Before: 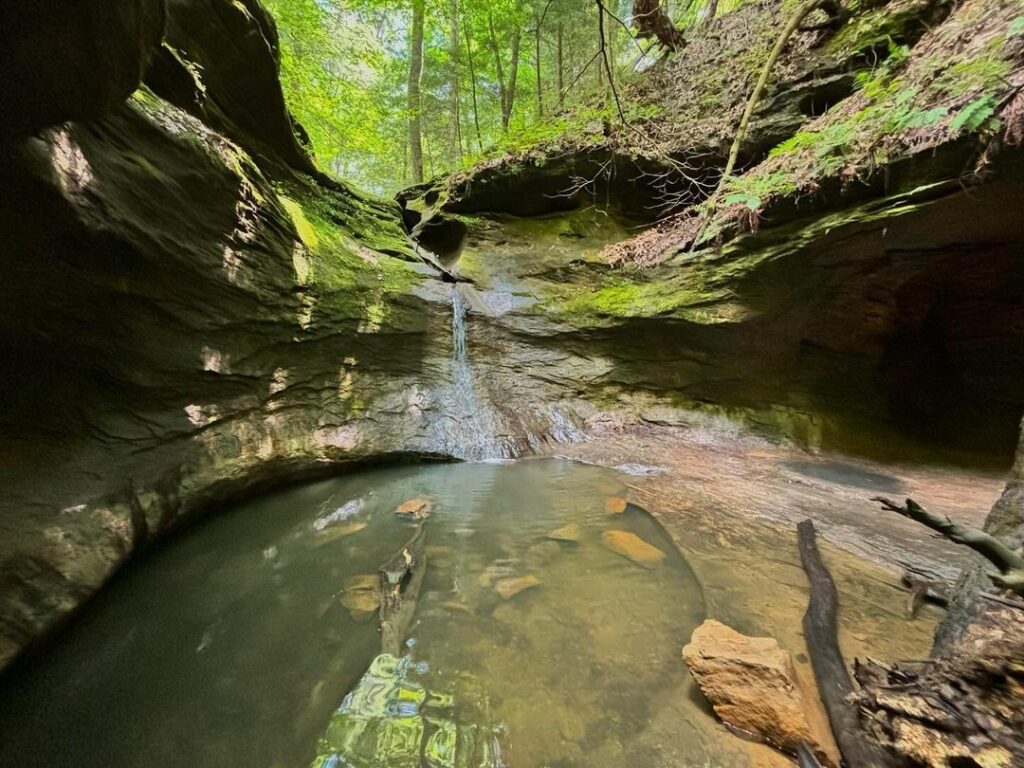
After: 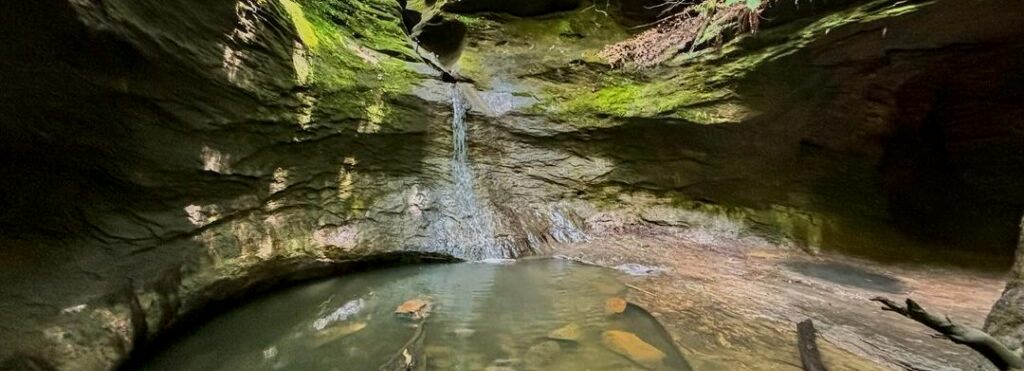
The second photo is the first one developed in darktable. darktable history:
local contrast: on, module defaults
crop and rotate: top 26.056%, bottom 25.543%
exposure: exposure -0.157 EV, compensate highlight preservation false
